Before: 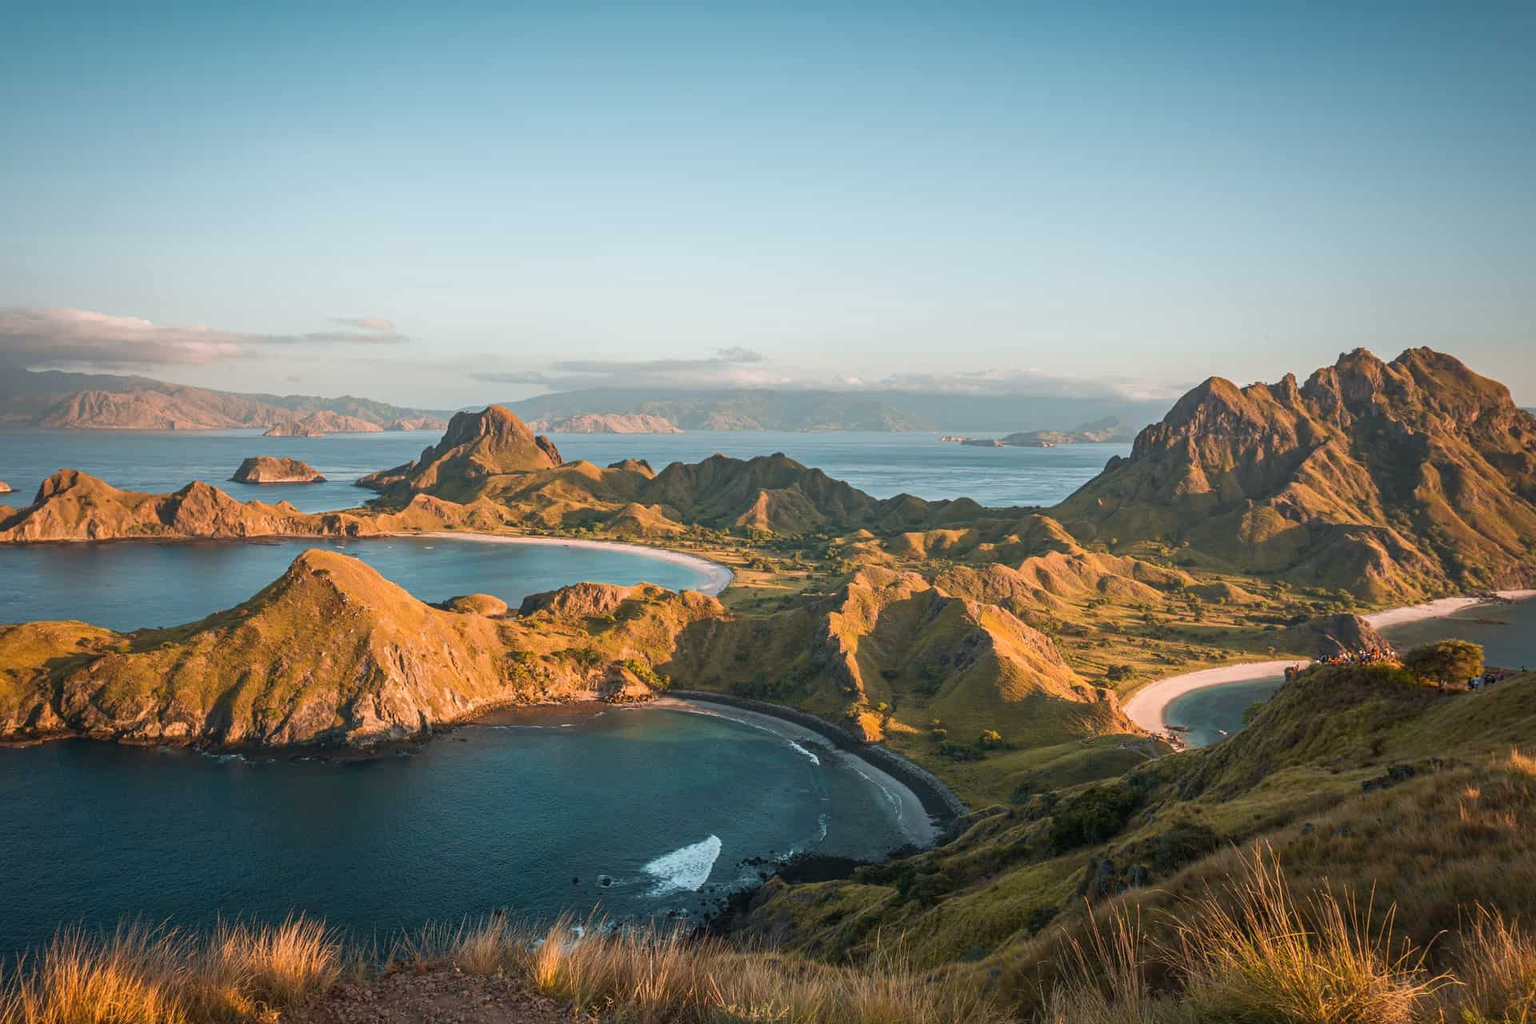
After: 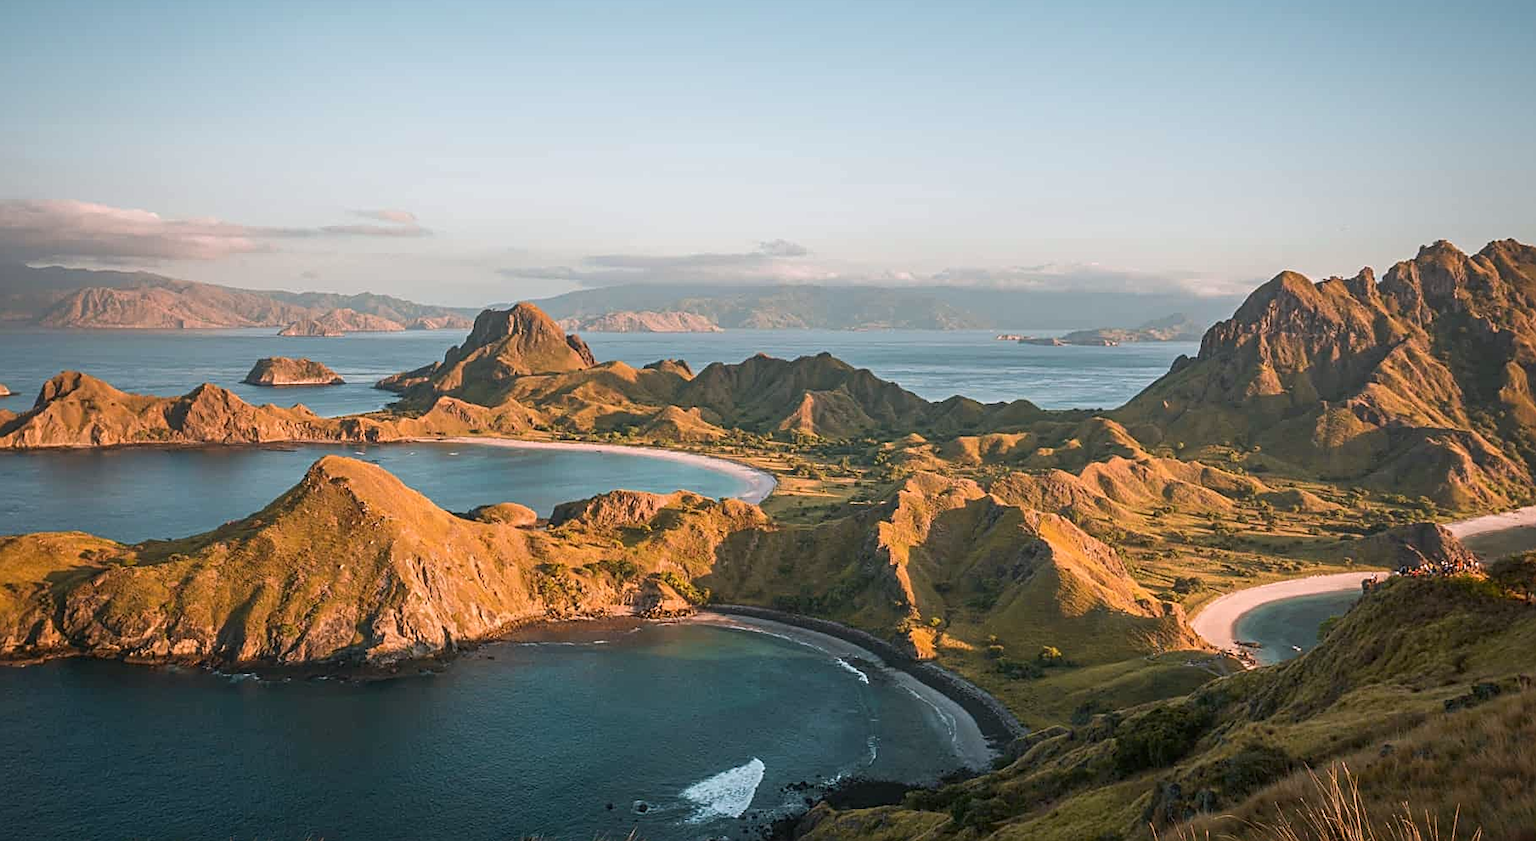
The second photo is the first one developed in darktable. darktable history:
crop and rotate: angle 0.088°, top 11.729%, right 5.528%, bottom 10.669%
sharpen: on, module defaults
color correction: highlights a* 3.1, highlights b* -1.13, shadows a* -0.103, shadows b* 2.38, saturation 0.975
